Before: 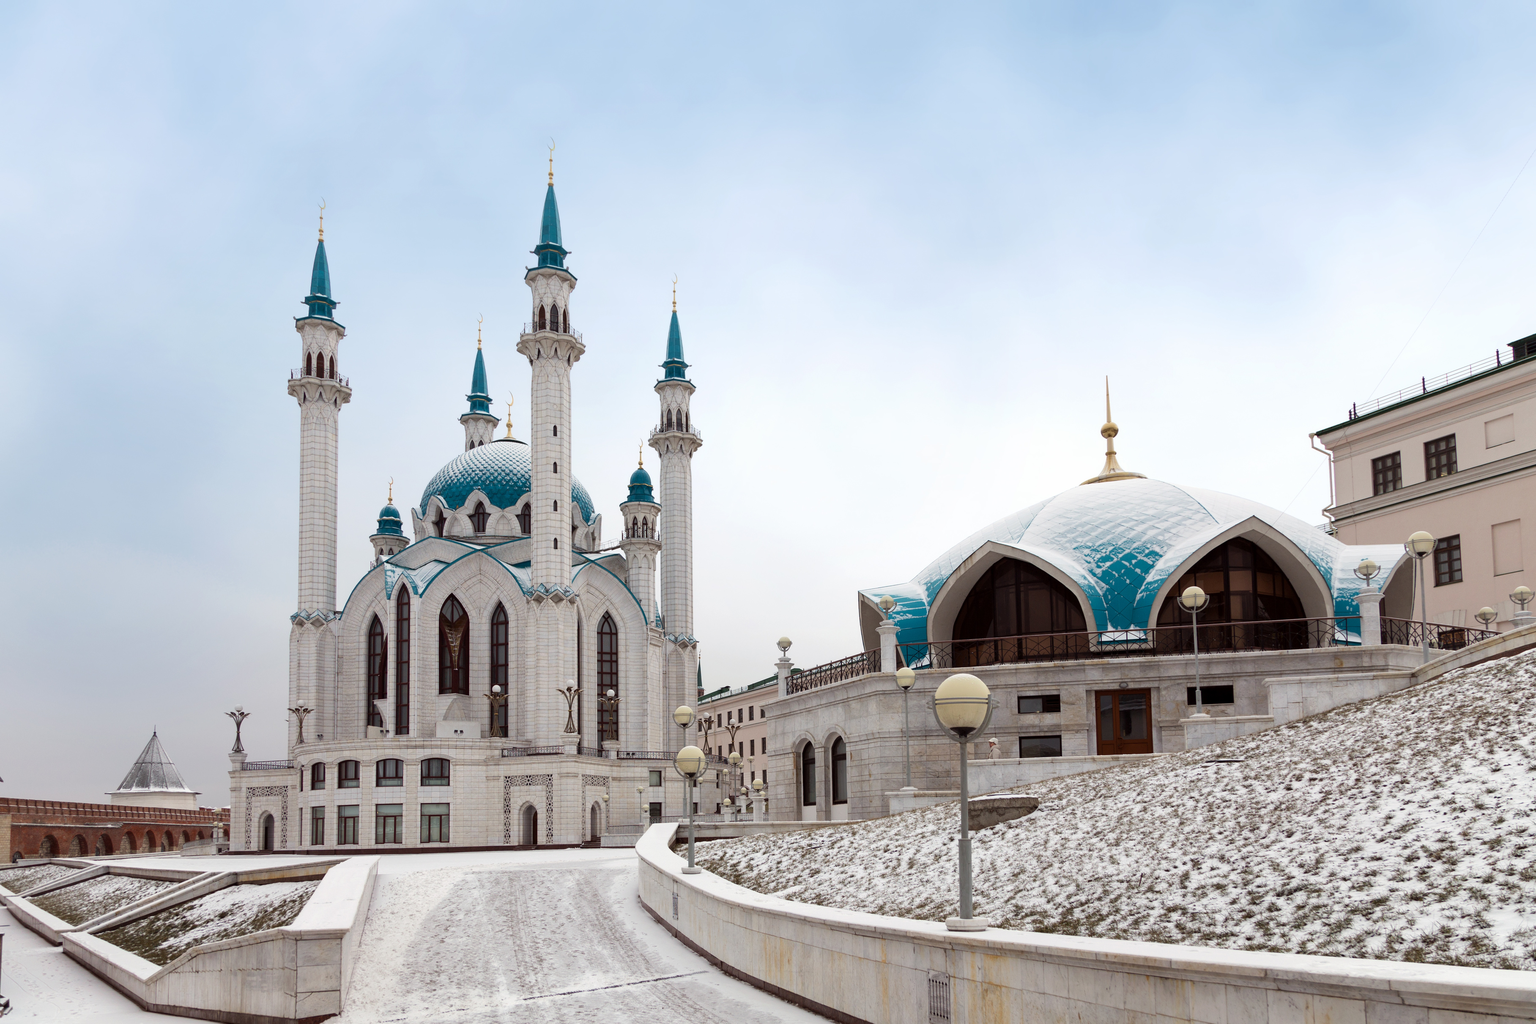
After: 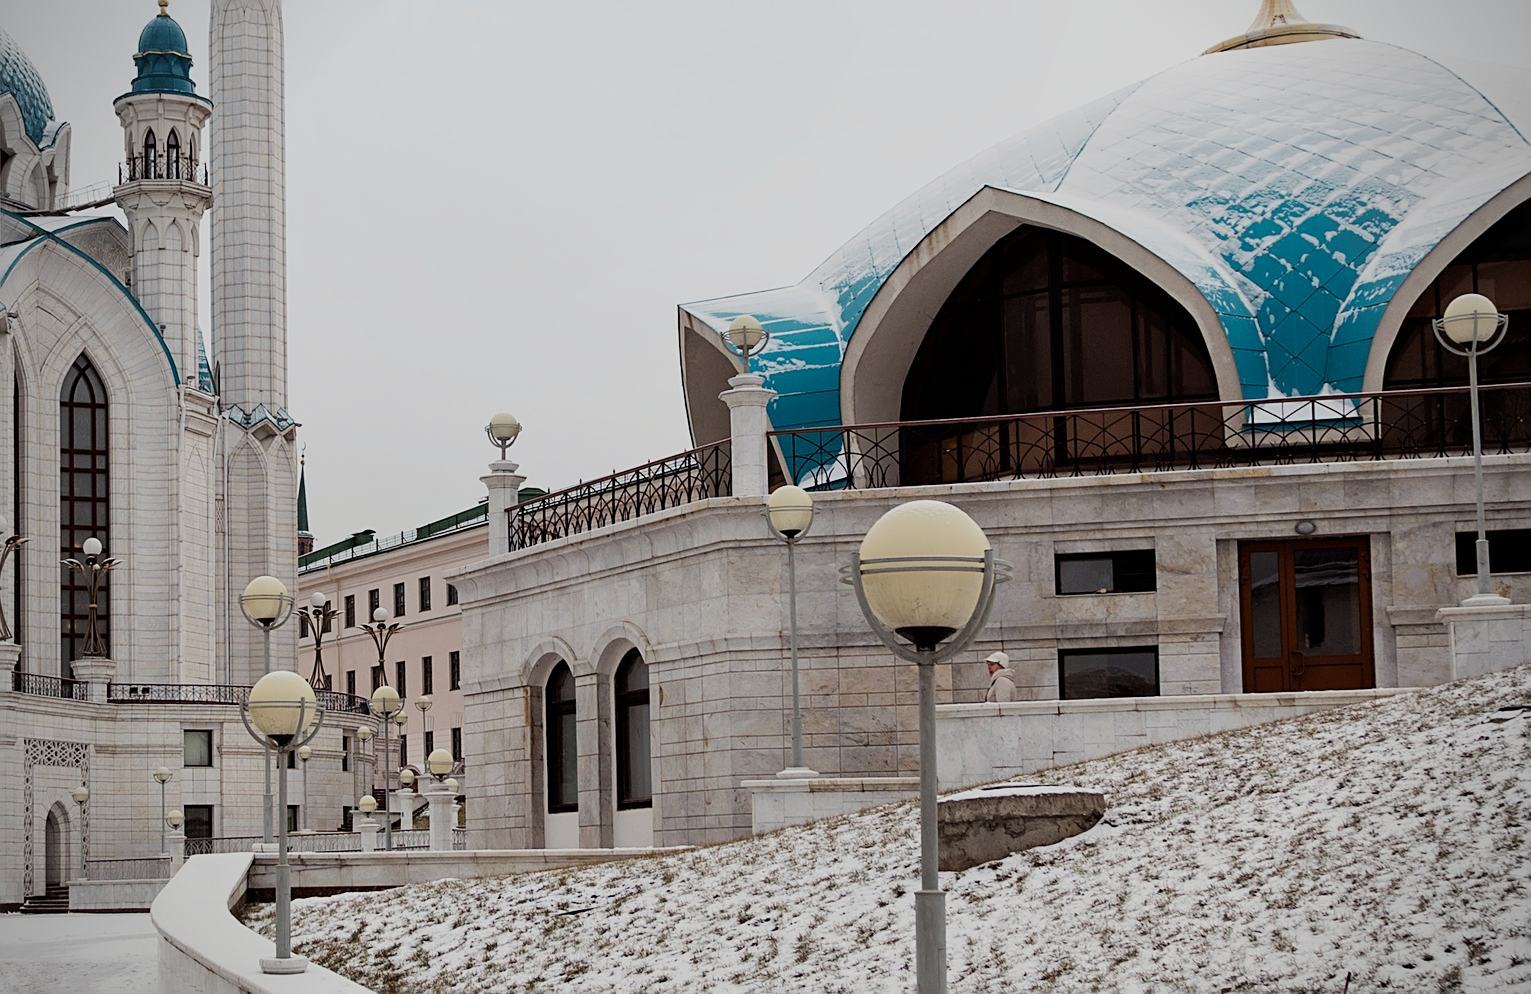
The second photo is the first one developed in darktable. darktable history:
crop: left 37.221%, top 45.169%, right 20.63%, bottom 13.777%
contrast equalizer: octaves 7, y [[0.6 ×6], [0.55 ×6], [0 ×6], [0 ×6], [0 ×6]], mix 0.15
filmic rgb: black relative exposure -16 EV, white relative exposure 6.12 EV, hardness 5.22
vignetting: on, module defaults
sharpen: on, module defaults
